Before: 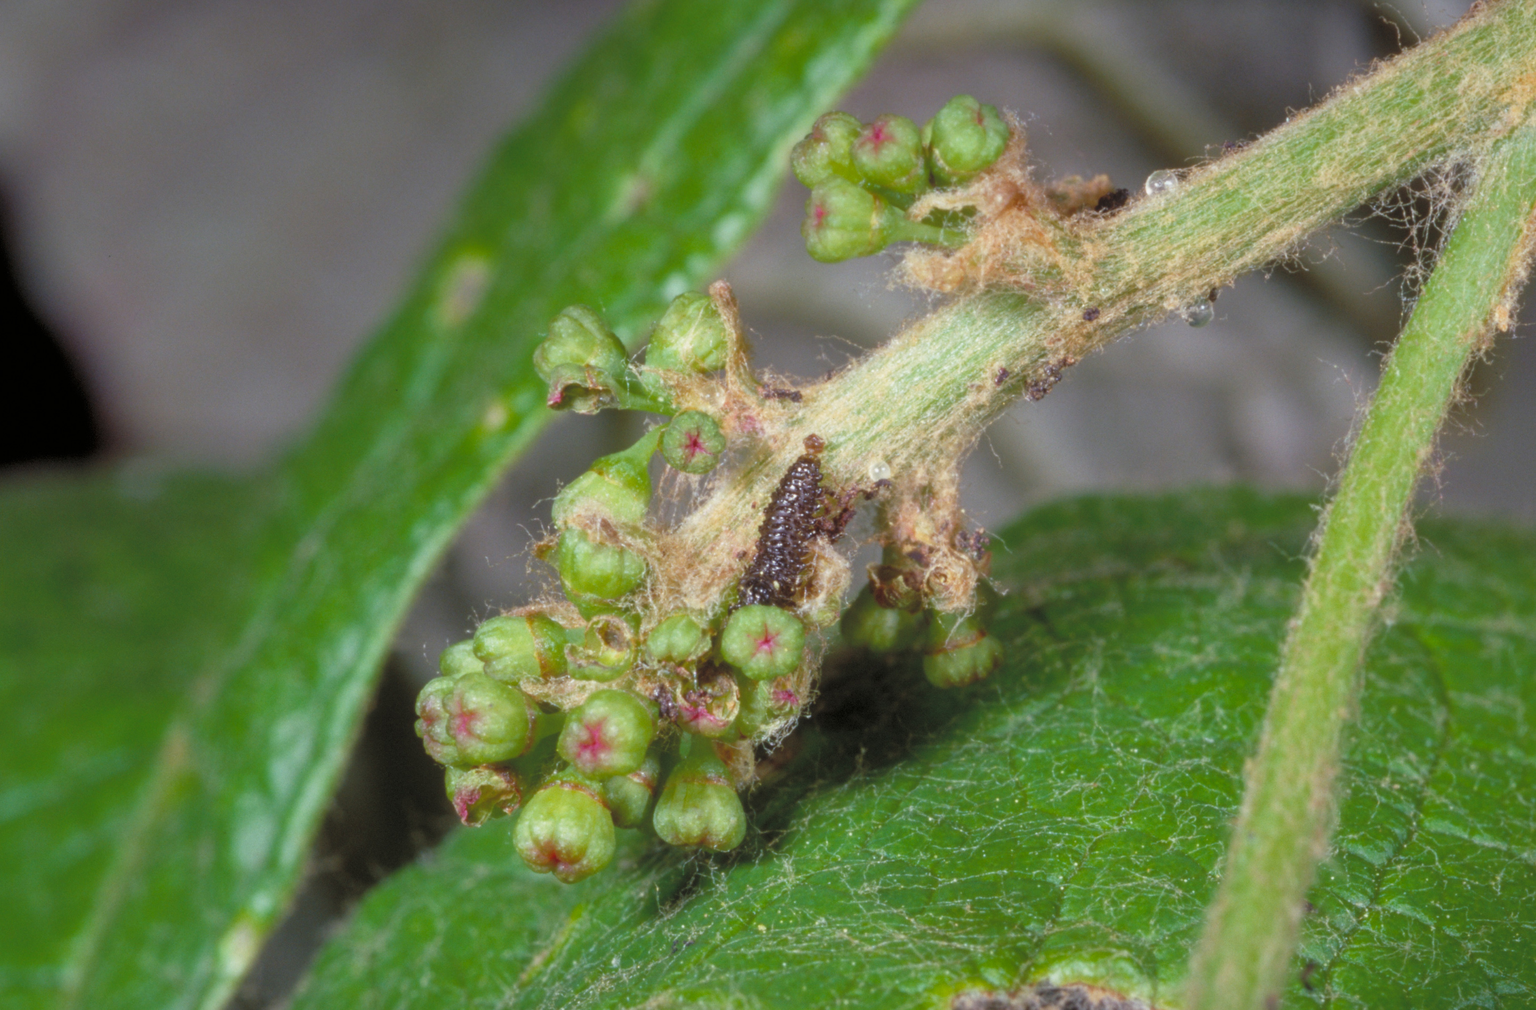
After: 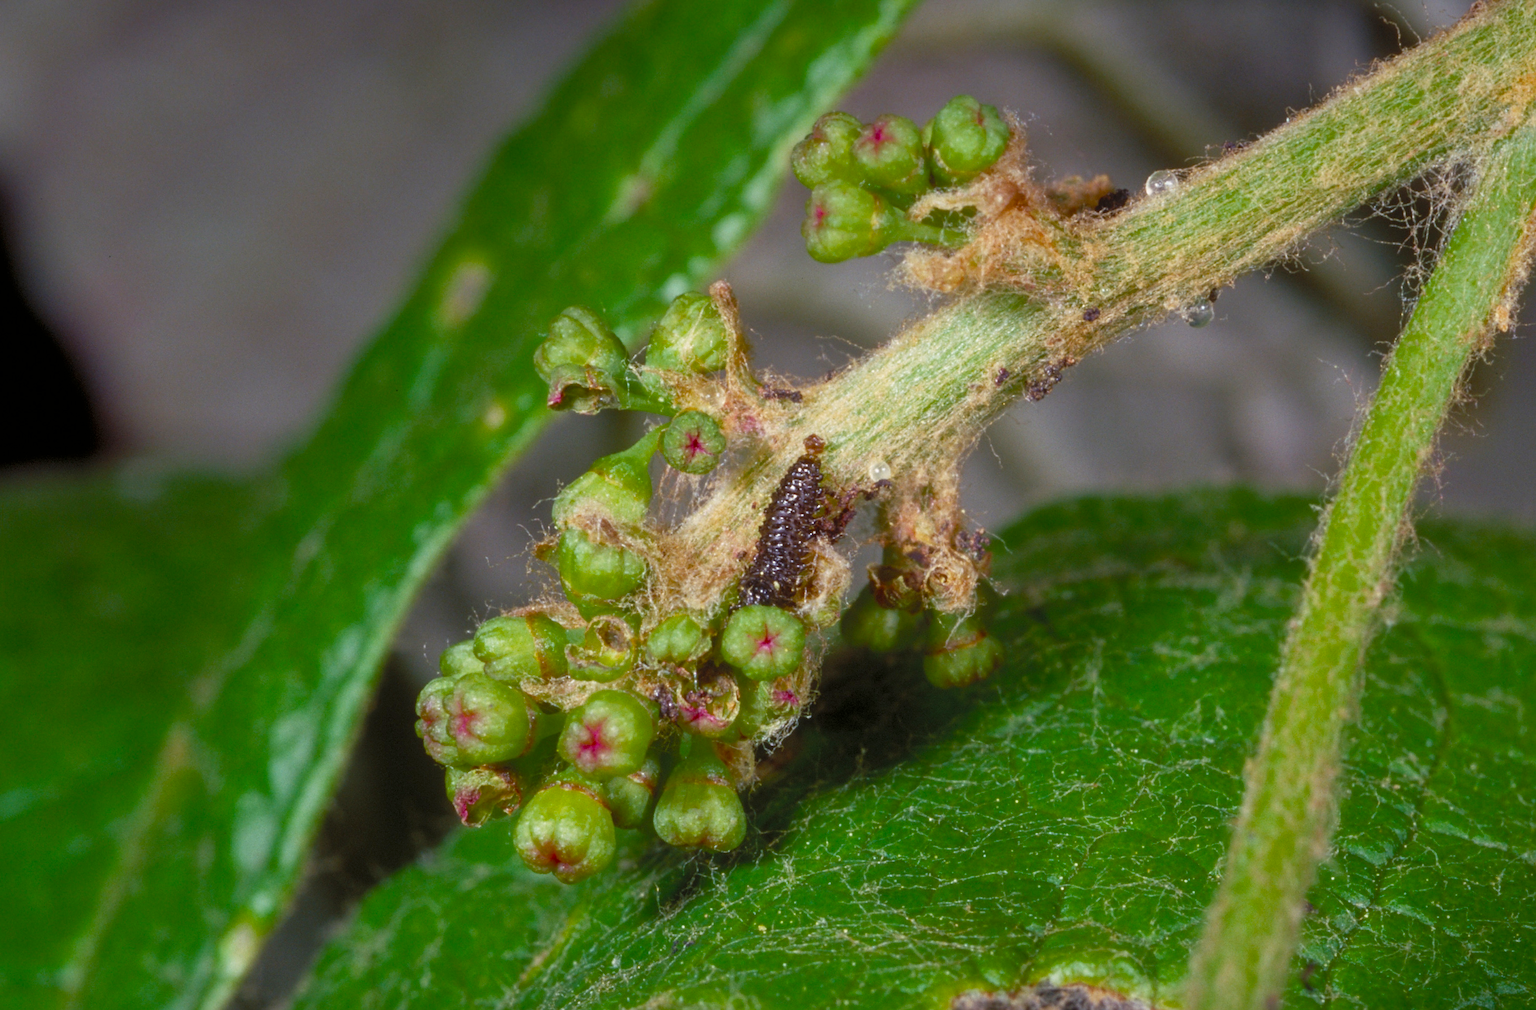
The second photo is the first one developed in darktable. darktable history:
contrast brightness saturation: brightness -0.088
color balance rgb: highlights gain › chroma 0.796%, highlights gain › hue 55.52°, linear chroma grading › global chroma 9.984%, perceptual saturation grading › global saturation 8.465%, global vibrance 10.578%, saturation formula JzAzBz (2021)
sharpen: on, module defaults
